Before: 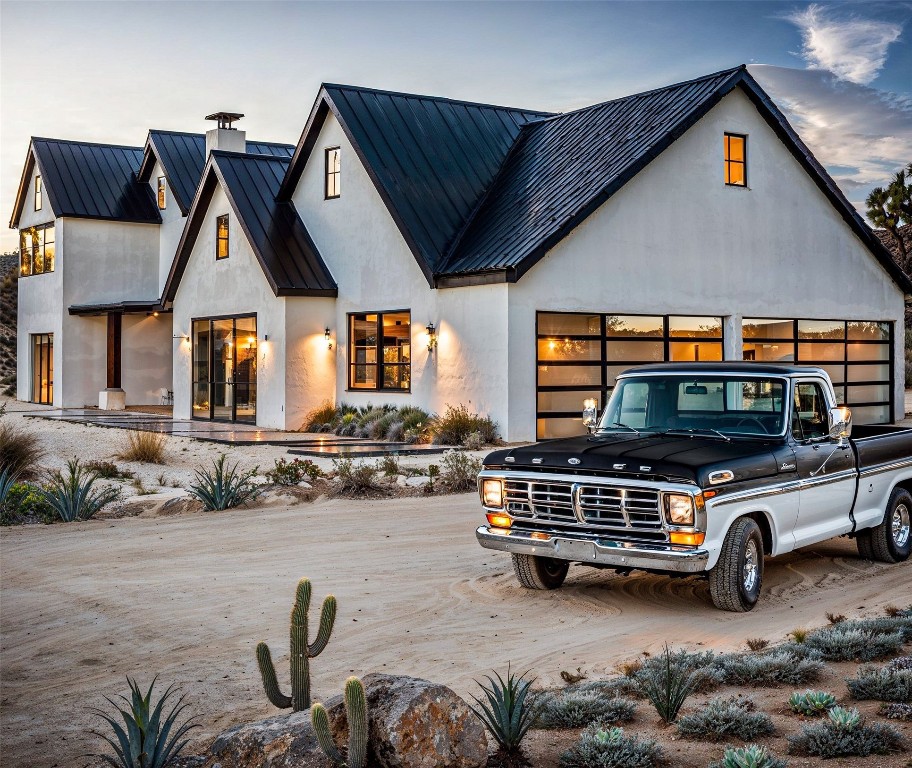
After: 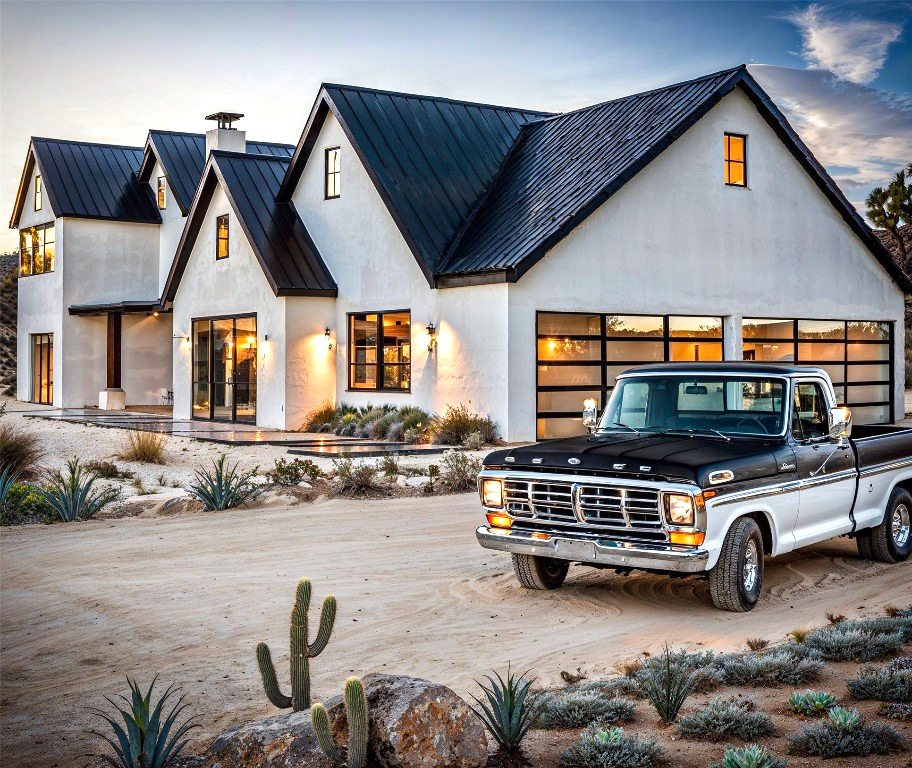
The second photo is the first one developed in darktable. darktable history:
vignetting: fall-off start 88.53%, fall-off radius 44.2%, saturation 0.376, width/height ratio 1.161
exposure: exposure 0.426 EV, compensate highlight preservation false
